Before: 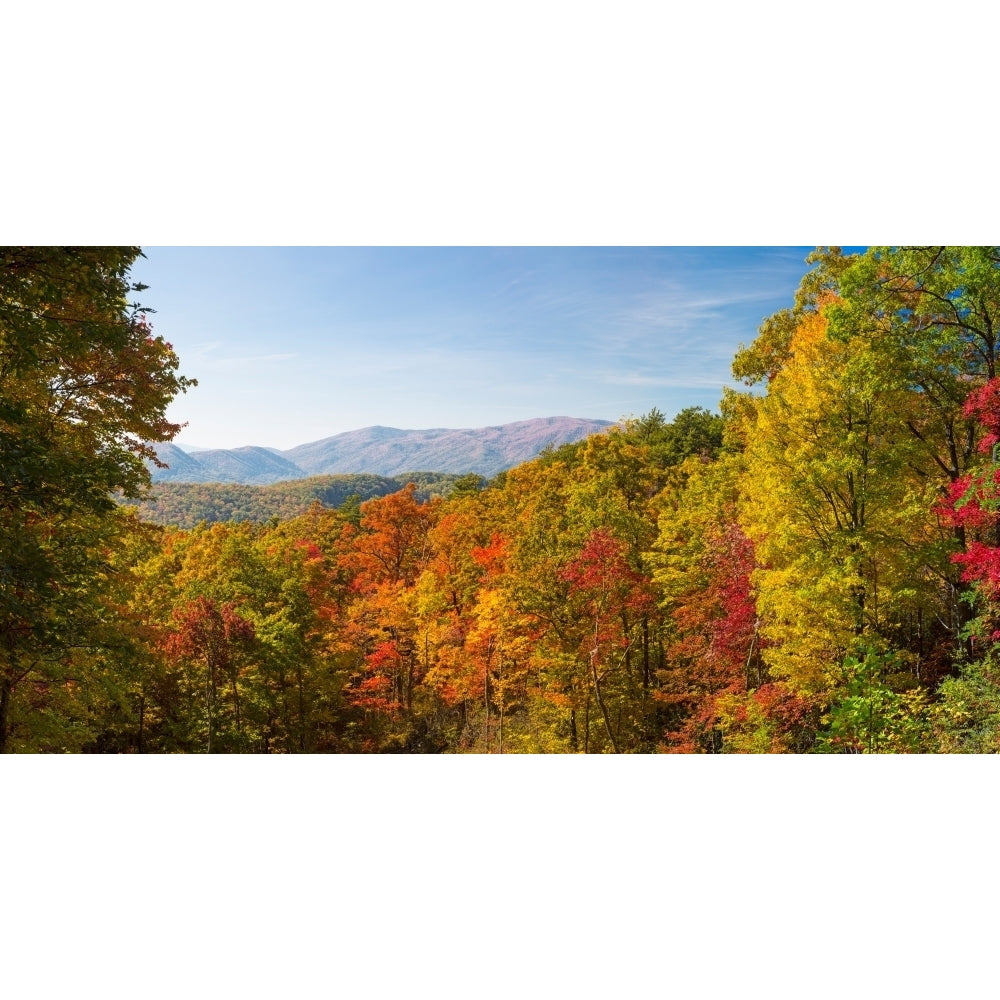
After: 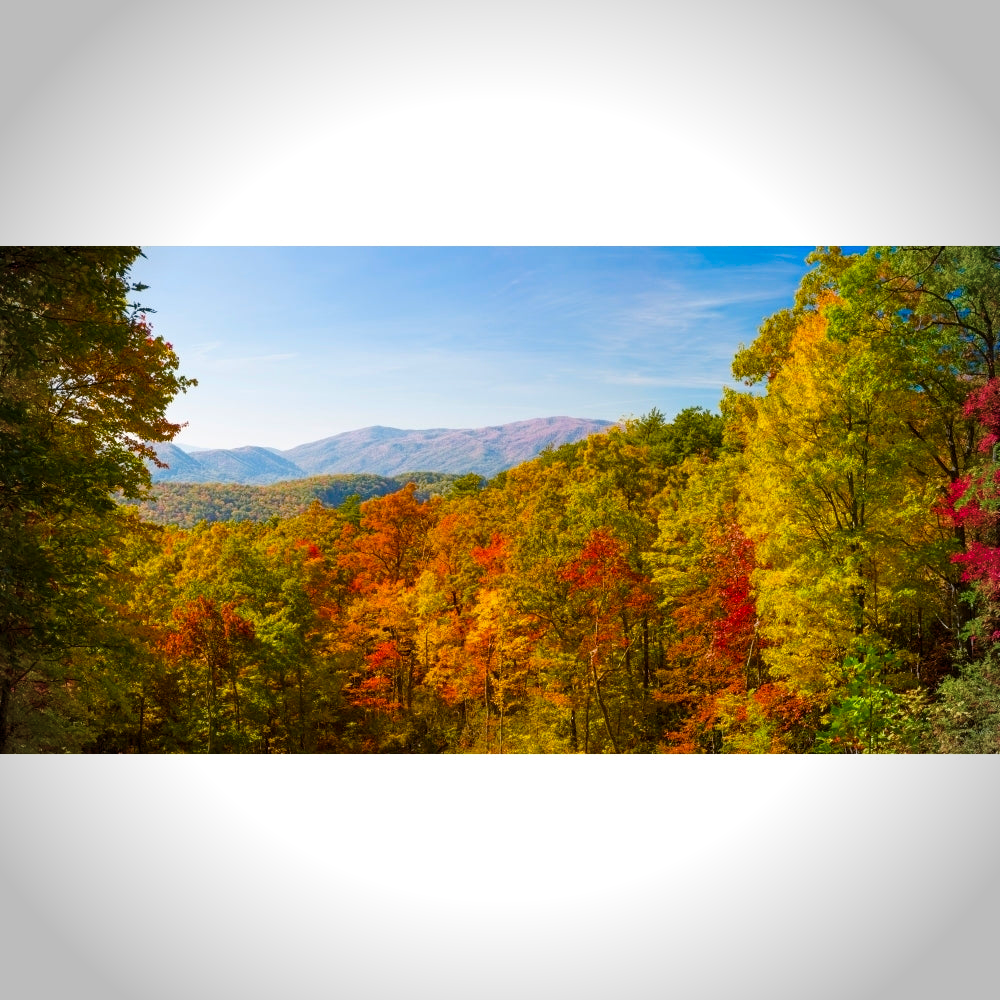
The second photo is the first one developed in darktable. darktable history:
color balance rgb: linear chroma grading › global chroma 14.912%, perceptual saturation grading › global saturation 20%, perceptual saturation grading › highlights -24.787%, perceptual saturation grading › shadows 49.594%, global vibrance 20%
vignetting: fall-off radius 44.8%
